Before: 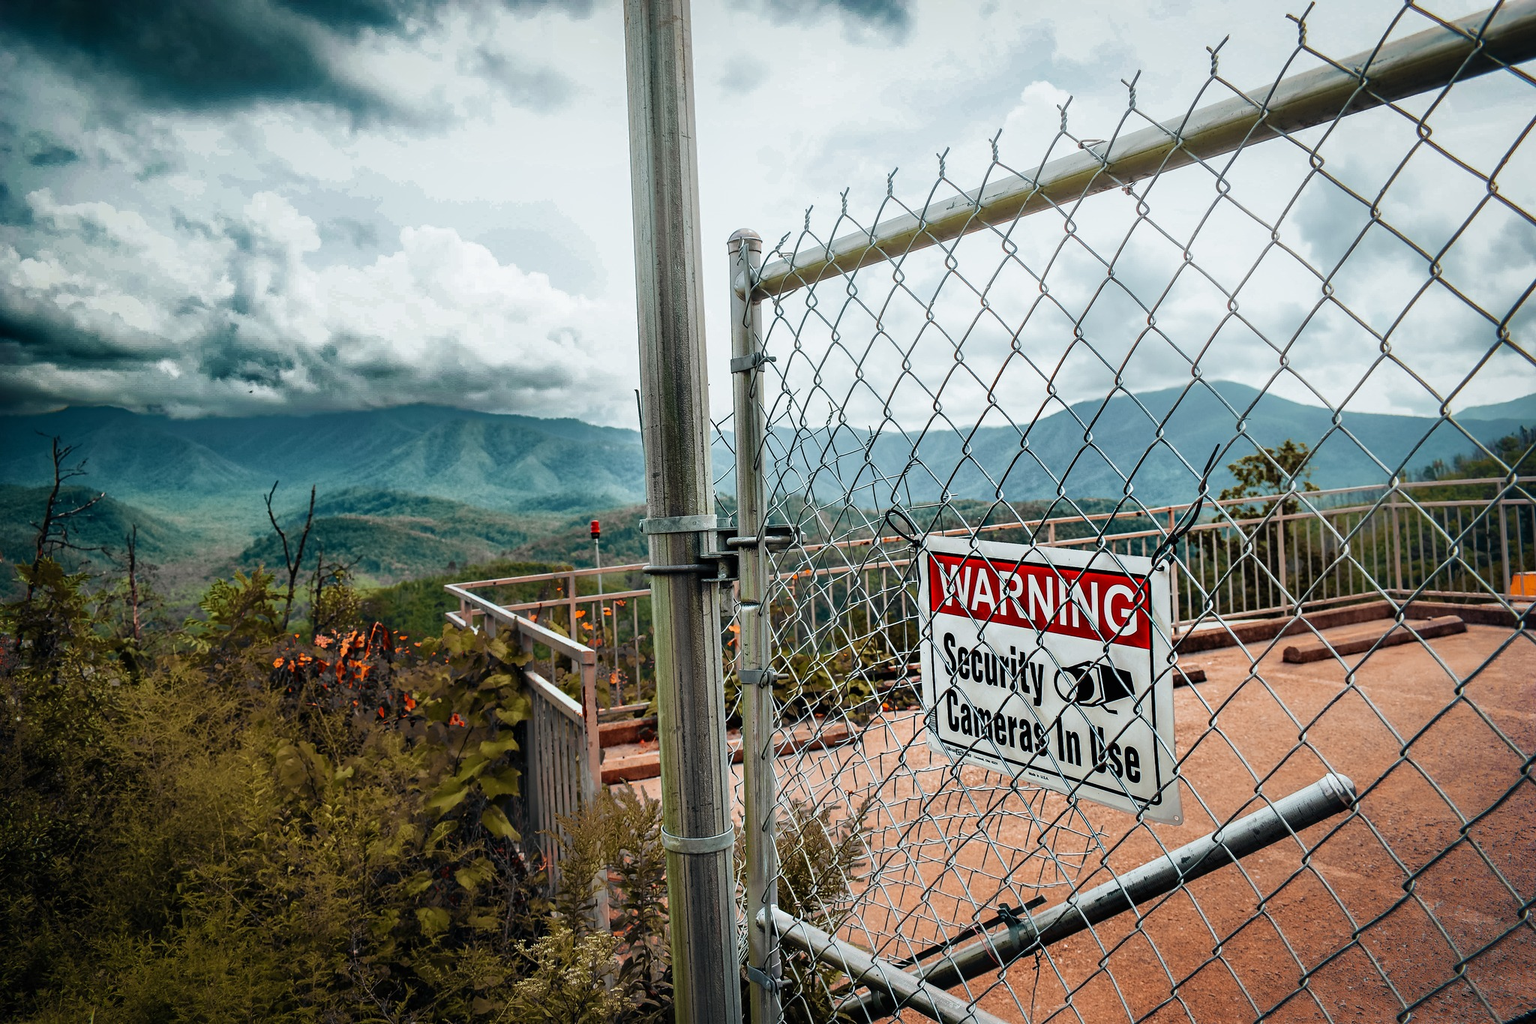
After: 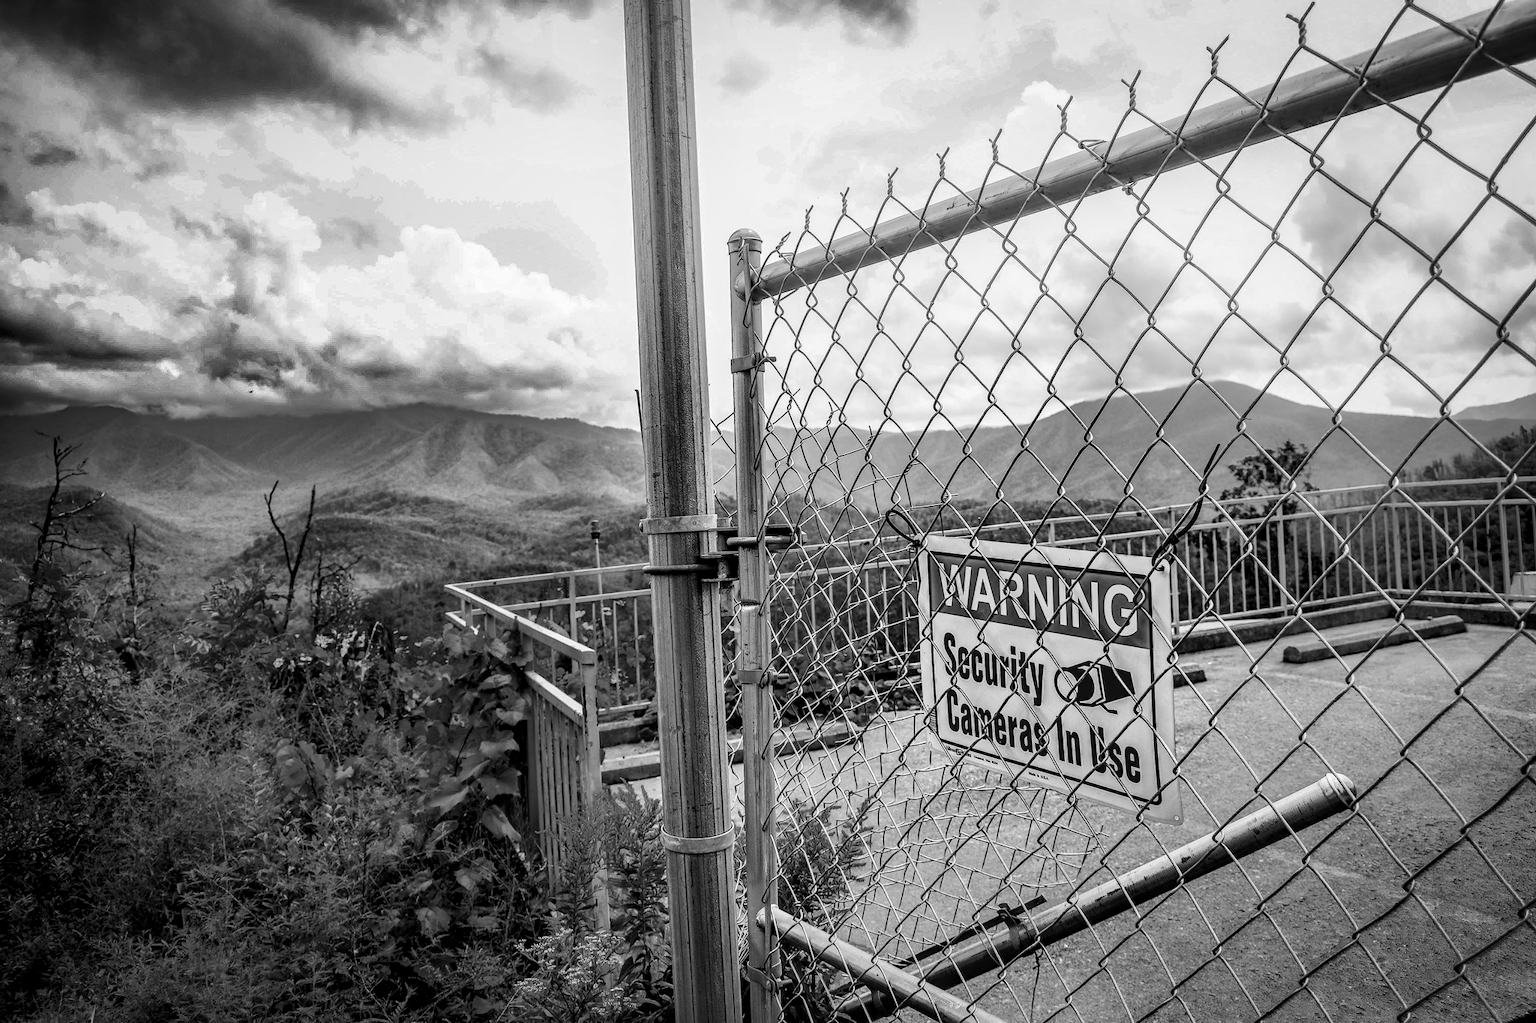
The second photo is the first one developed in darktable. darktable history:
local contrast: detail 130%
monochrome: on, module defaults
